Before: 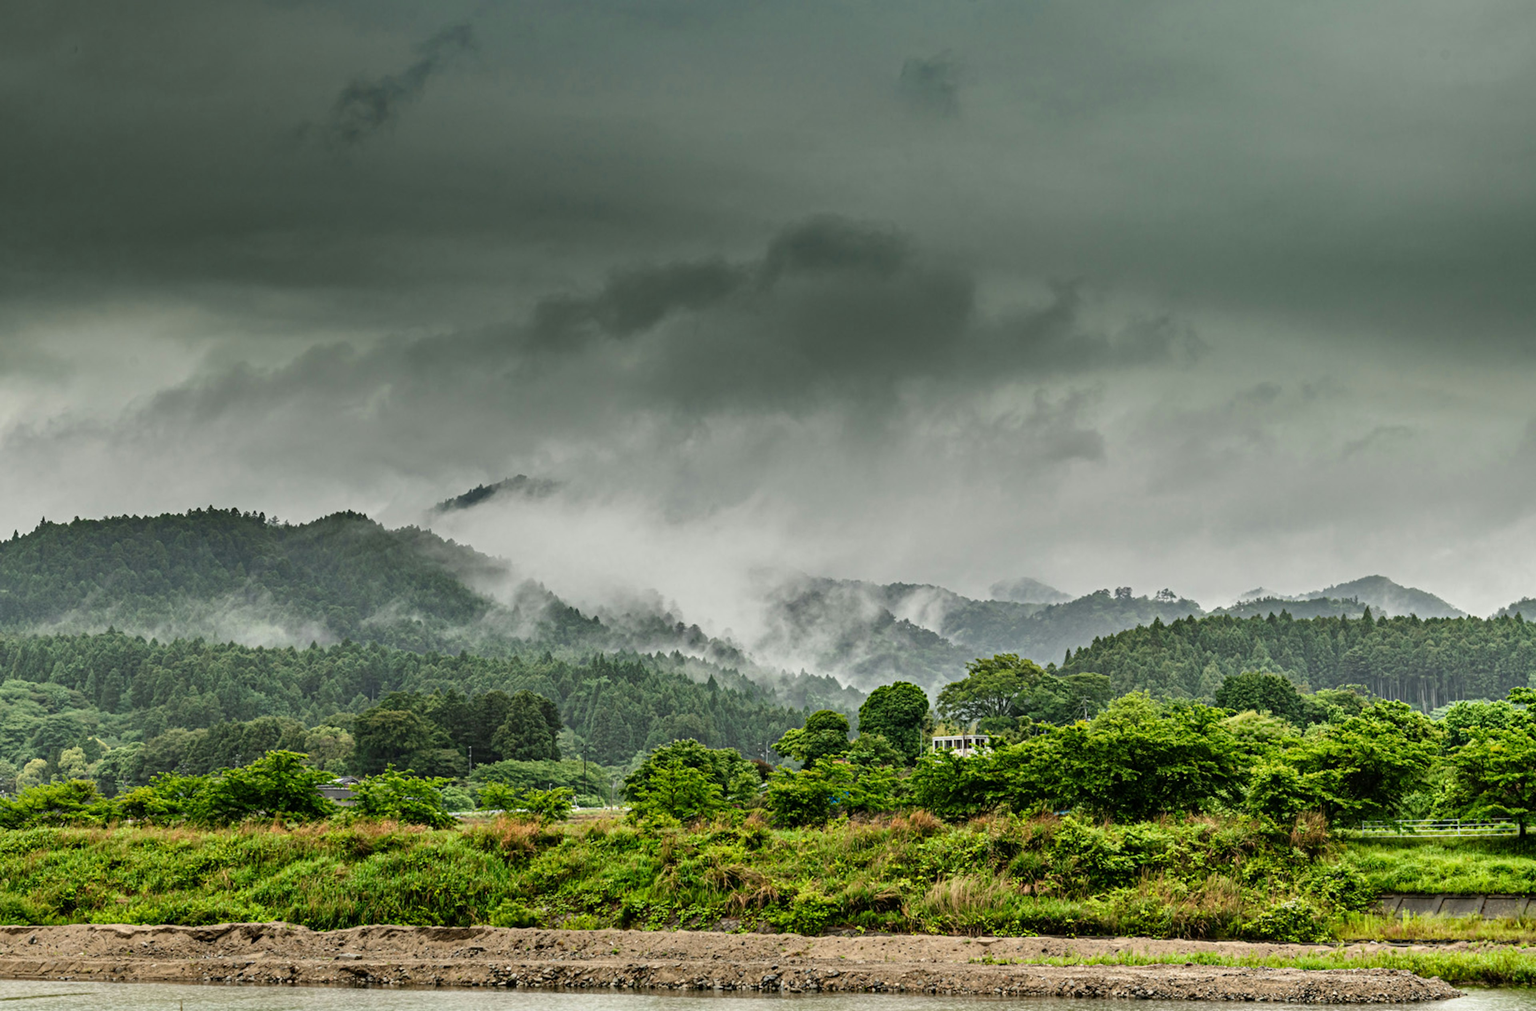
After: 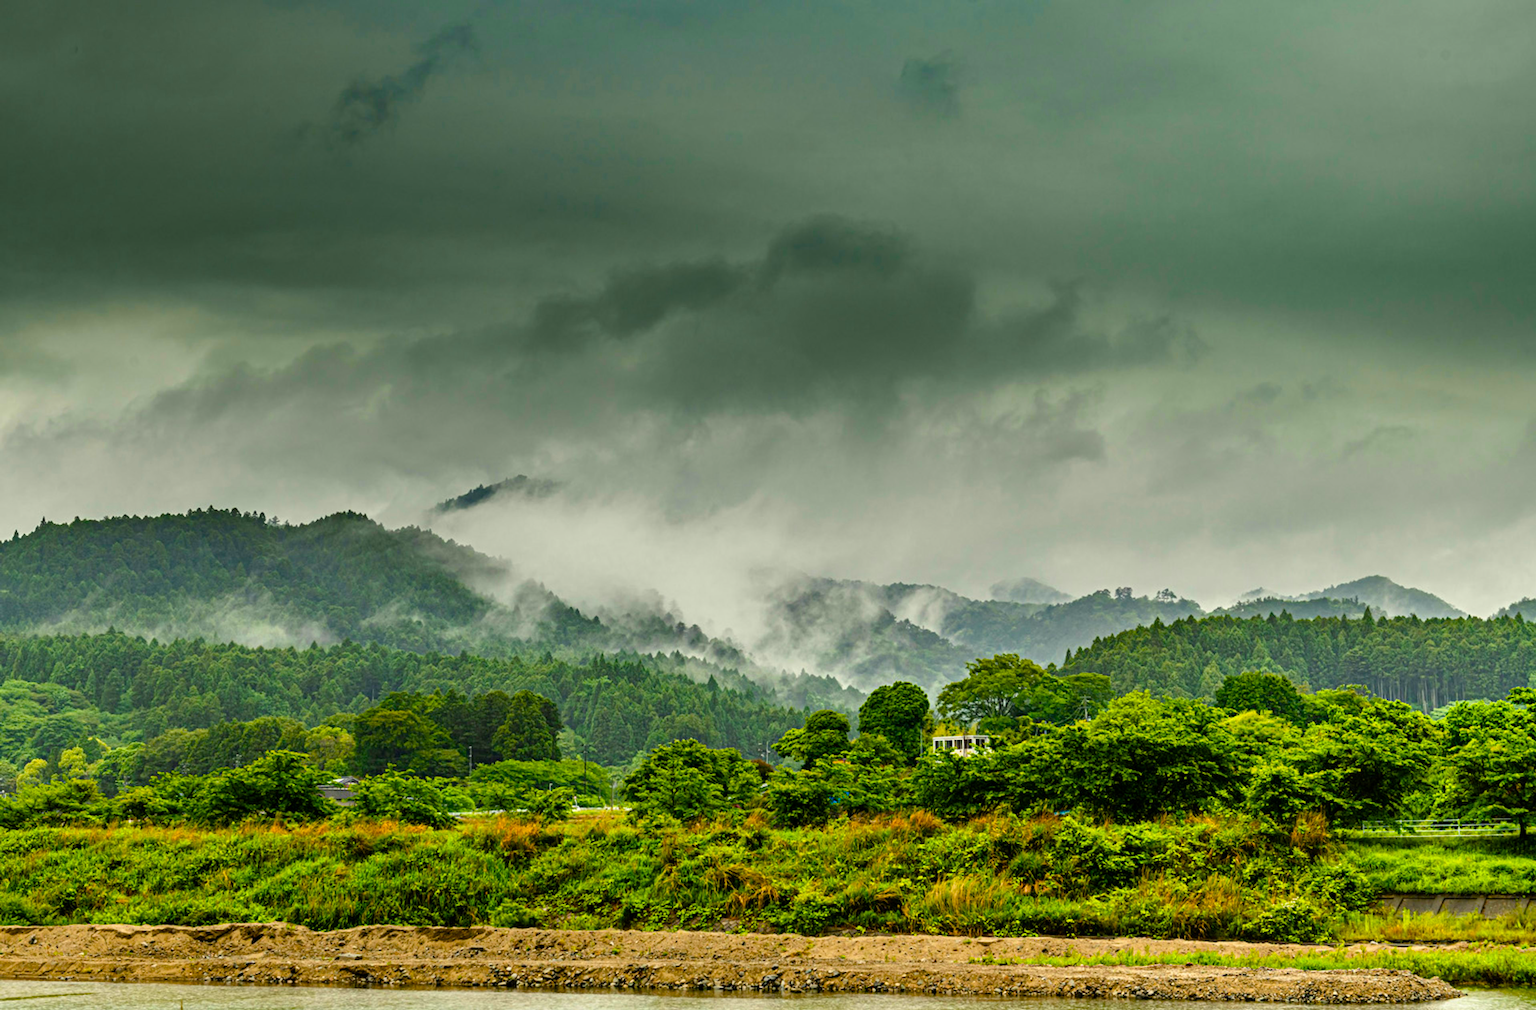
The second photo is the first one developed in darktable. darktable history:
color balance rgb: highlights gain › luminance 6.763%, highlights gain › chroma 1.962%, highlights gain › hue 91.46°, linear chroma grading › shadows -29.86%, linear chroma grading › global chroma 34.427%, perceptual saturation grading › global saturation 45.506%, perceptual saturation grading › highlights -25.256%, perceptual saturation grading › shadows 49.996%, global vibrance 14.404%
